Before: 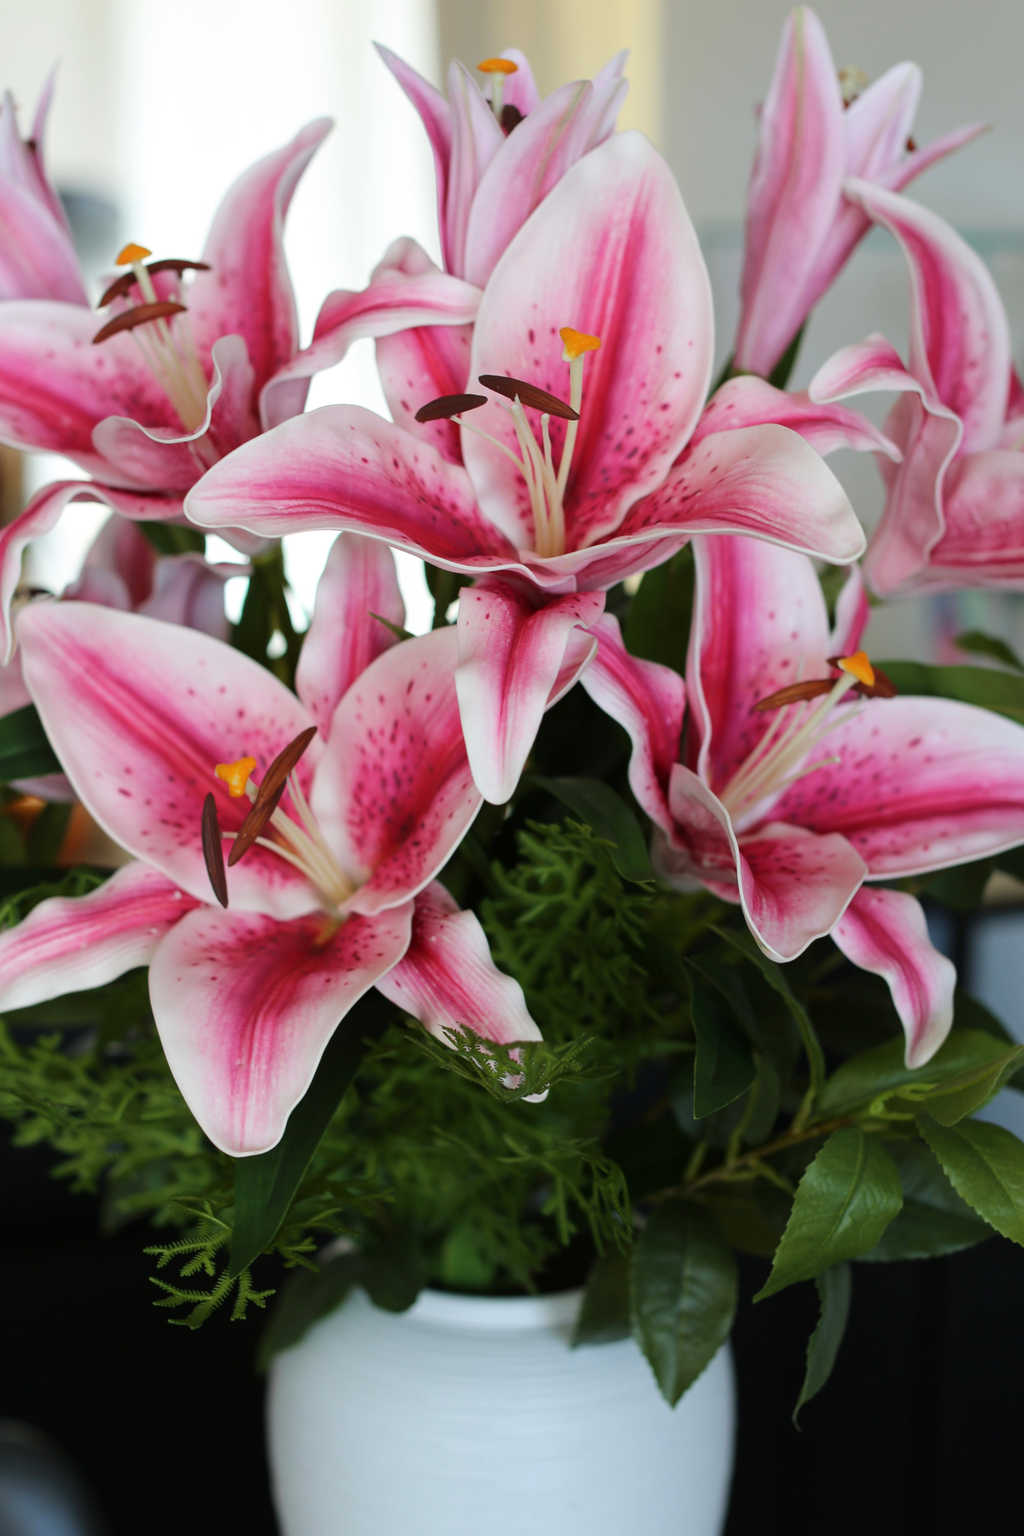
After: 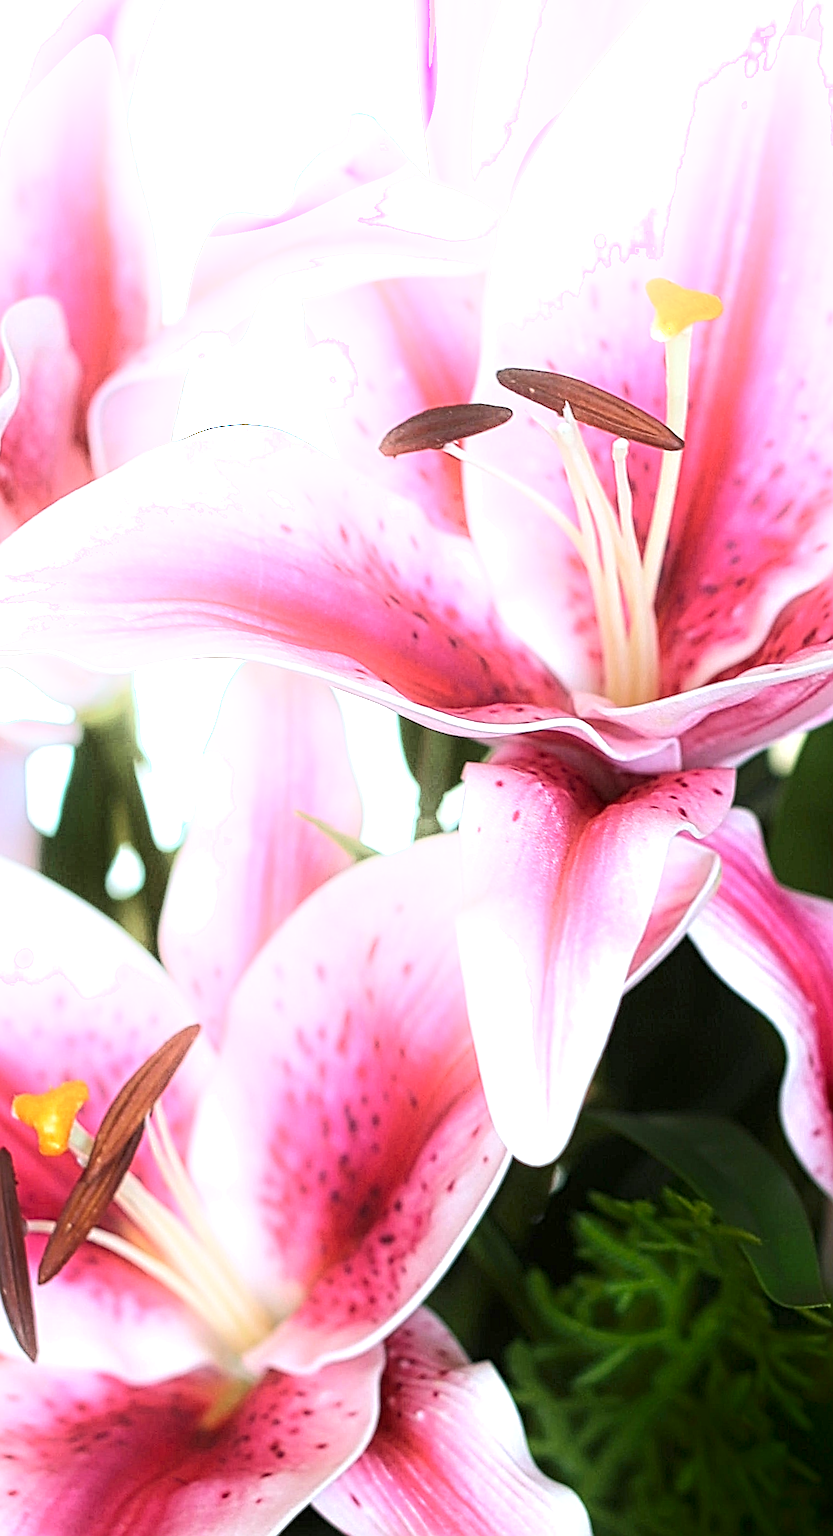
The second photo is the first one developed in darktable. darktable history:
crop: left 20.248%, top 10.86%, right 35.675%, bottom 34.321%
rotate and perspective: rotation -0.45°, automatic cropping original format, crop left 0.008, crop right 0.992, crop top 0.012, crop bottom 0.988
shadows and highlights: shadows -54.3, highlights 86.09, soften with gaussian
white balance: red 0.954, blue 1.079
sharpen: on, module defaults
exposure: black level correction 0, exposure 1 EV, compensate exposure bias true, compensate highlight preservation false
local contrast: mode bilateral grid, contrast 20, coarseness 3, detail 300%, midtone range 0.2
